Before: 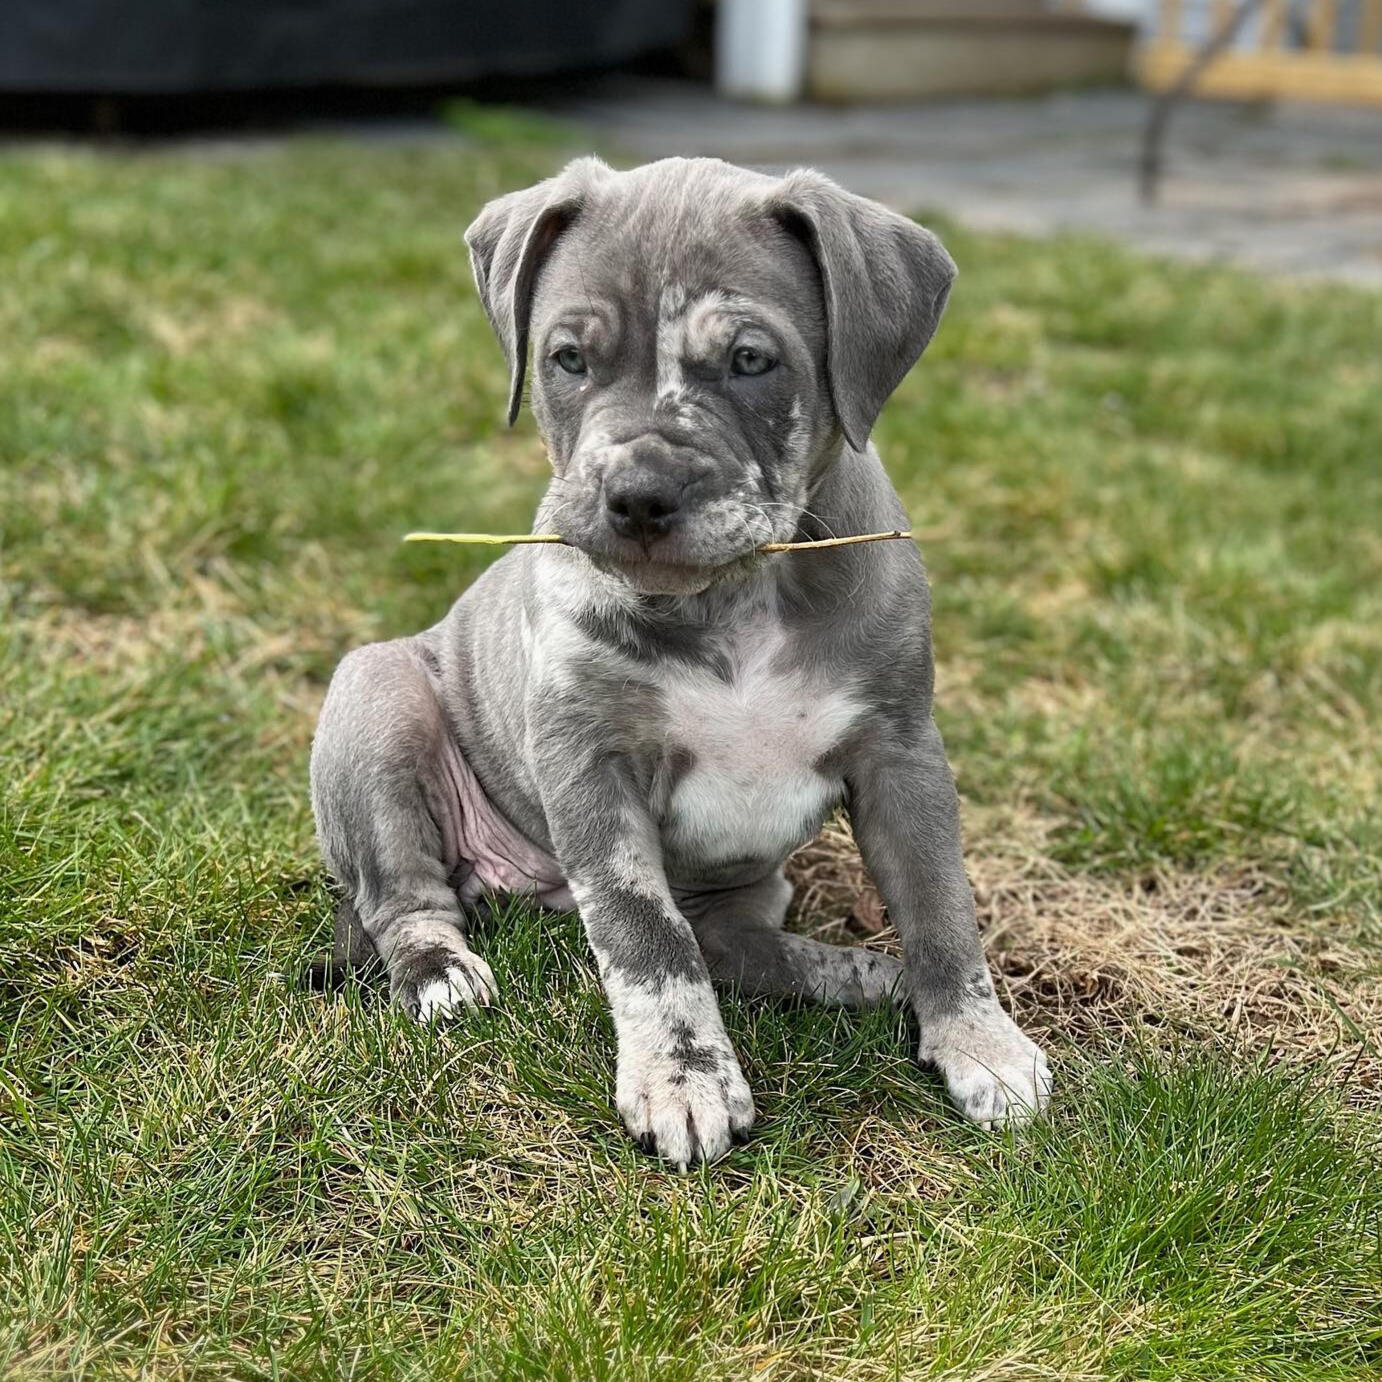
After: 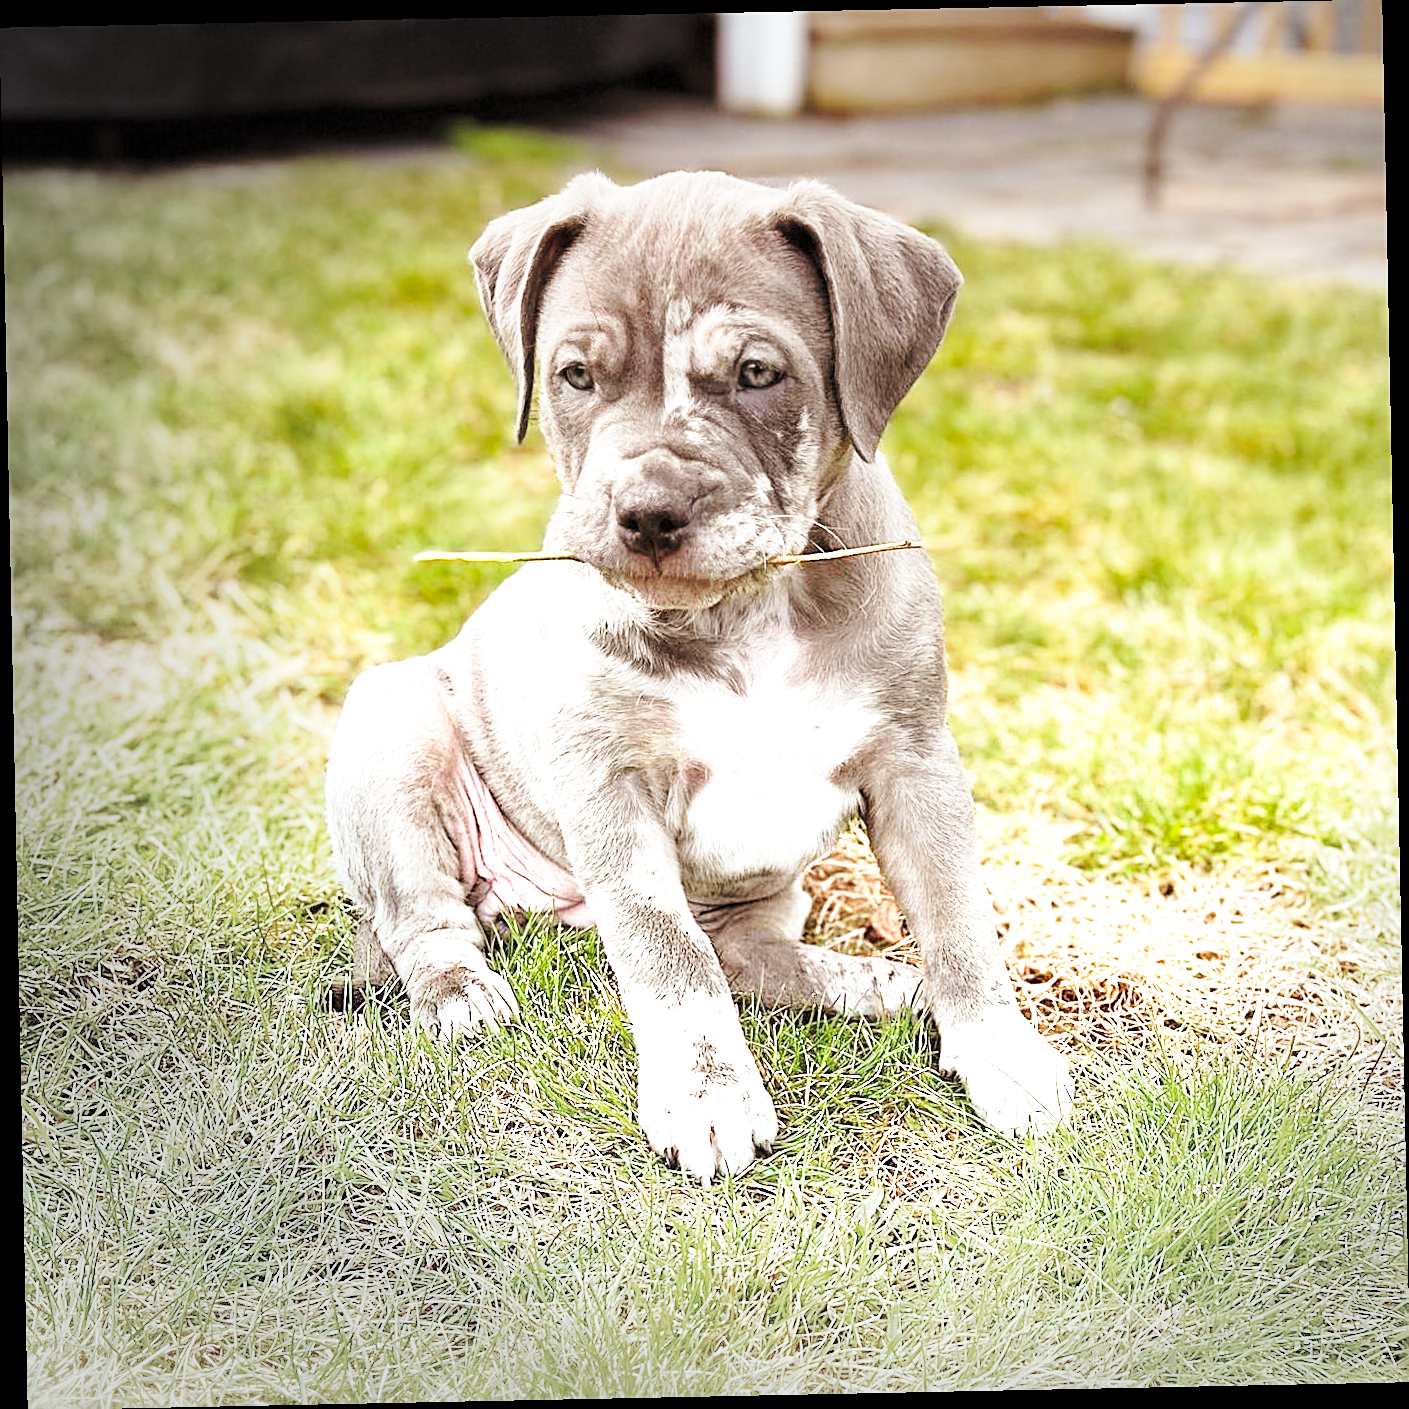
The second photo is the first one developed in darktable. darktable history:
sharpen: on, module defaults
contrast brightness saturation: brightness 0.15
graduated density: density -3.9 EV
rgb levels: mode RGB, independent channels, levels [[0, 0.5, 1], [0, 0.521, 1], [0, 0.536, 1]]
base curve: curves: ch0 [(0, 0) (0.028, 0.03) (0.121, 0.232) (0.46, 0.748) (0.859, 0.968) (1, 1)], preserve colors none
rotate and perspective: rotation -1.17°, automatic cropping off
vignetting: fall-off start 73.57%, center (0.22, -0.235)
